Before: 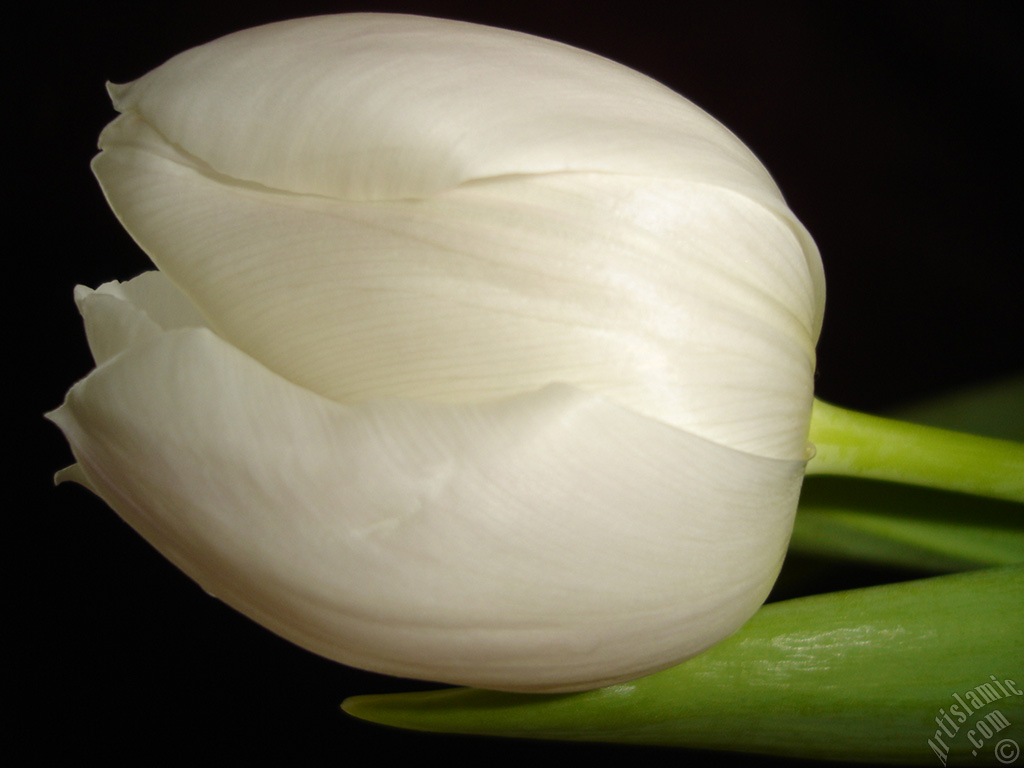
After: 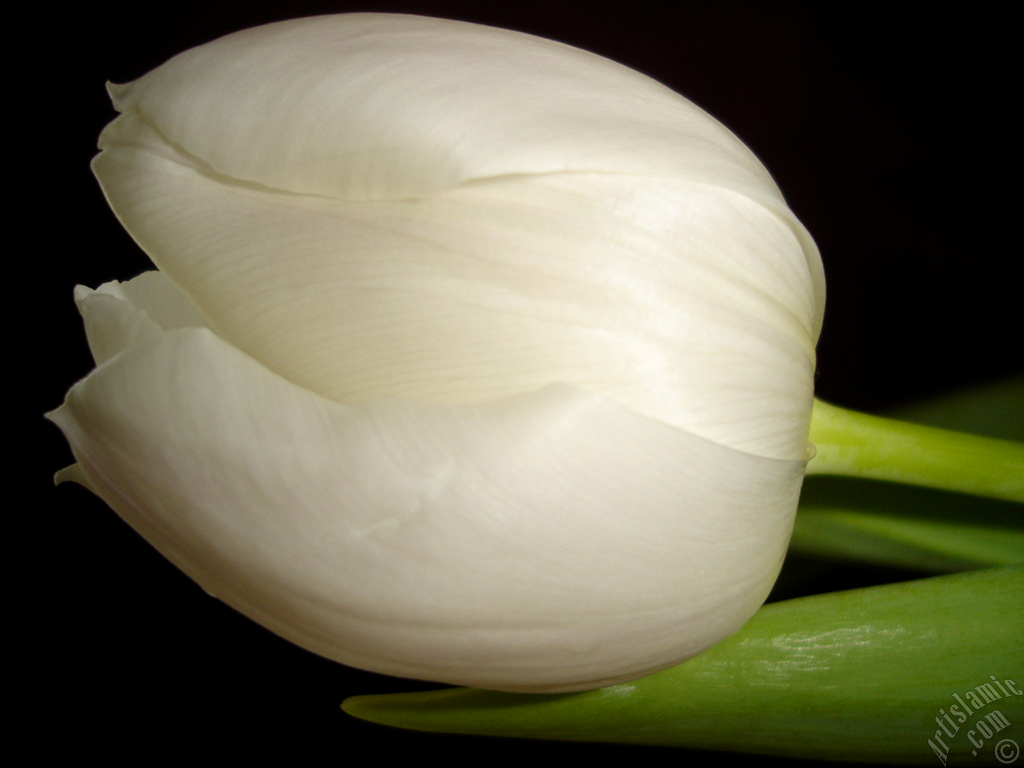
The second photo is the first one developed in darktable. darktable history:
exposure: black level correction 0.001, compensate highlight preservation false
shadows and highlights: shadows -23.08, highlights 46.15, soften with gaussian
